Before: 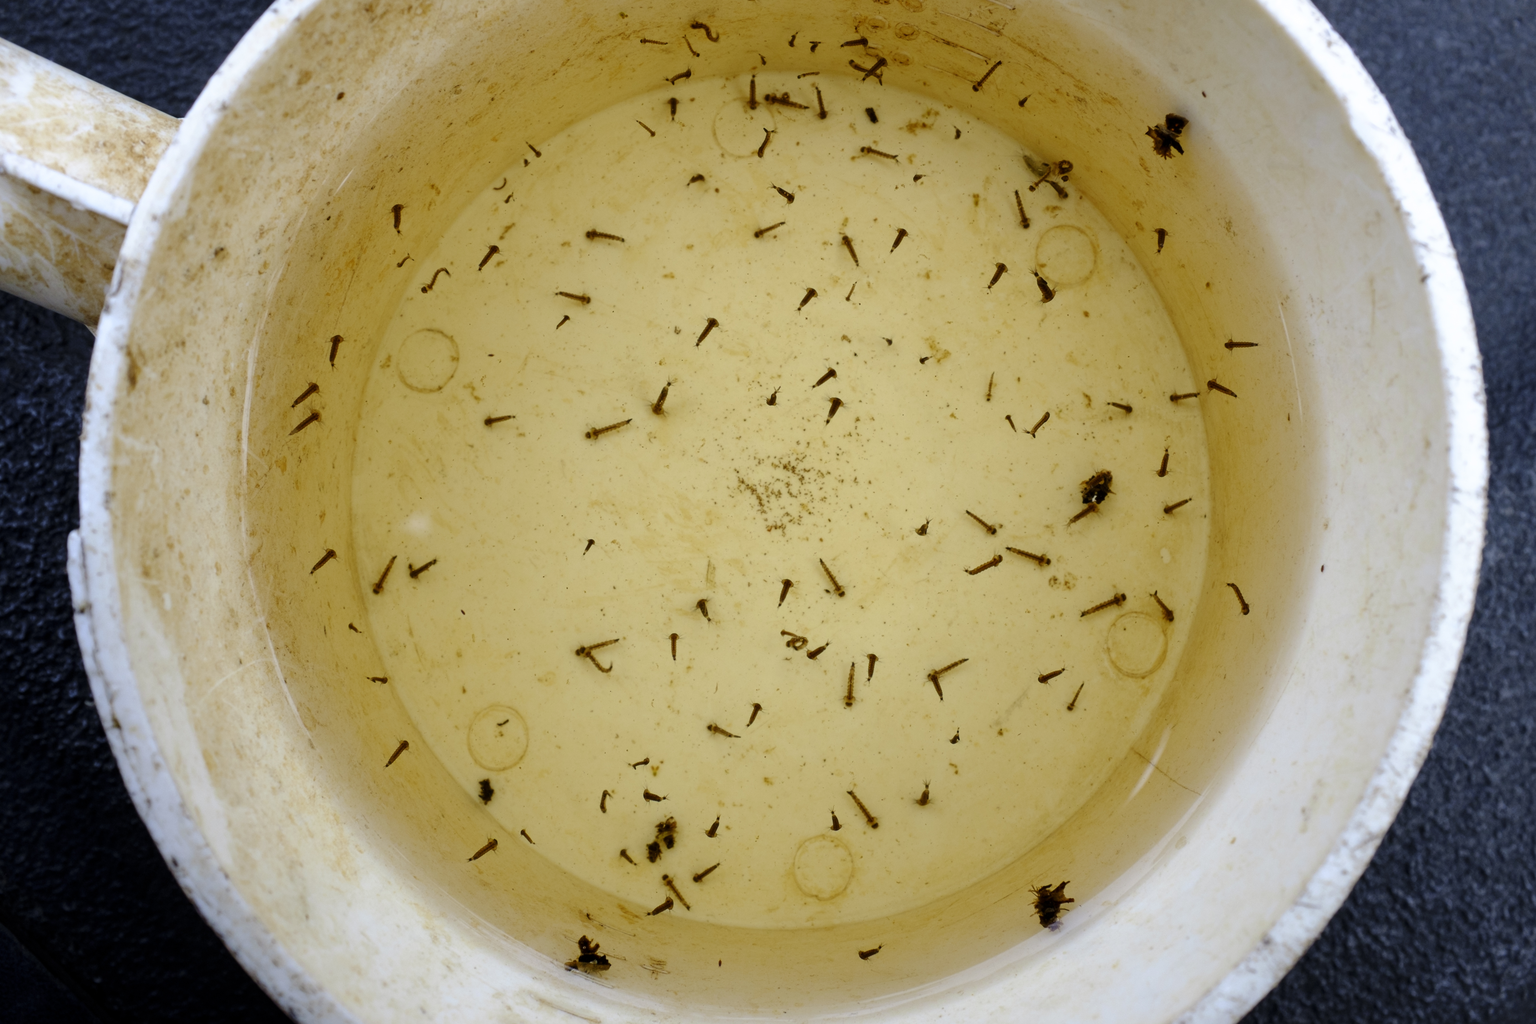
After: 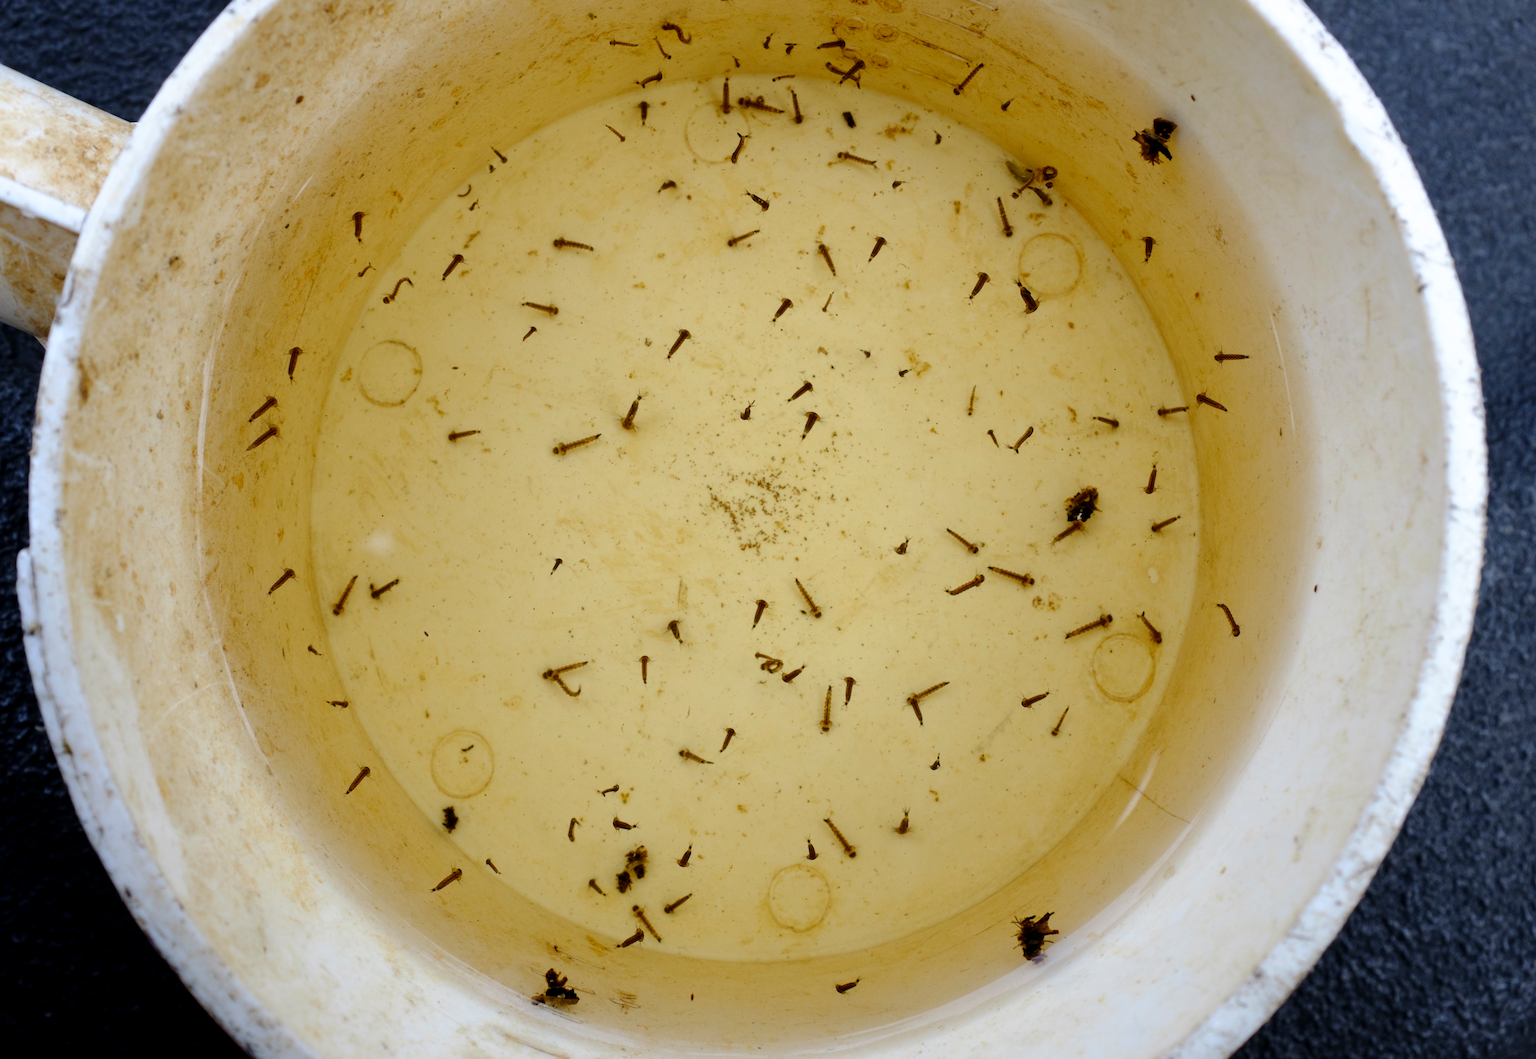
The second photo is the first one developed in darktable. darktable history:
crop and rotate: left 3.356%
